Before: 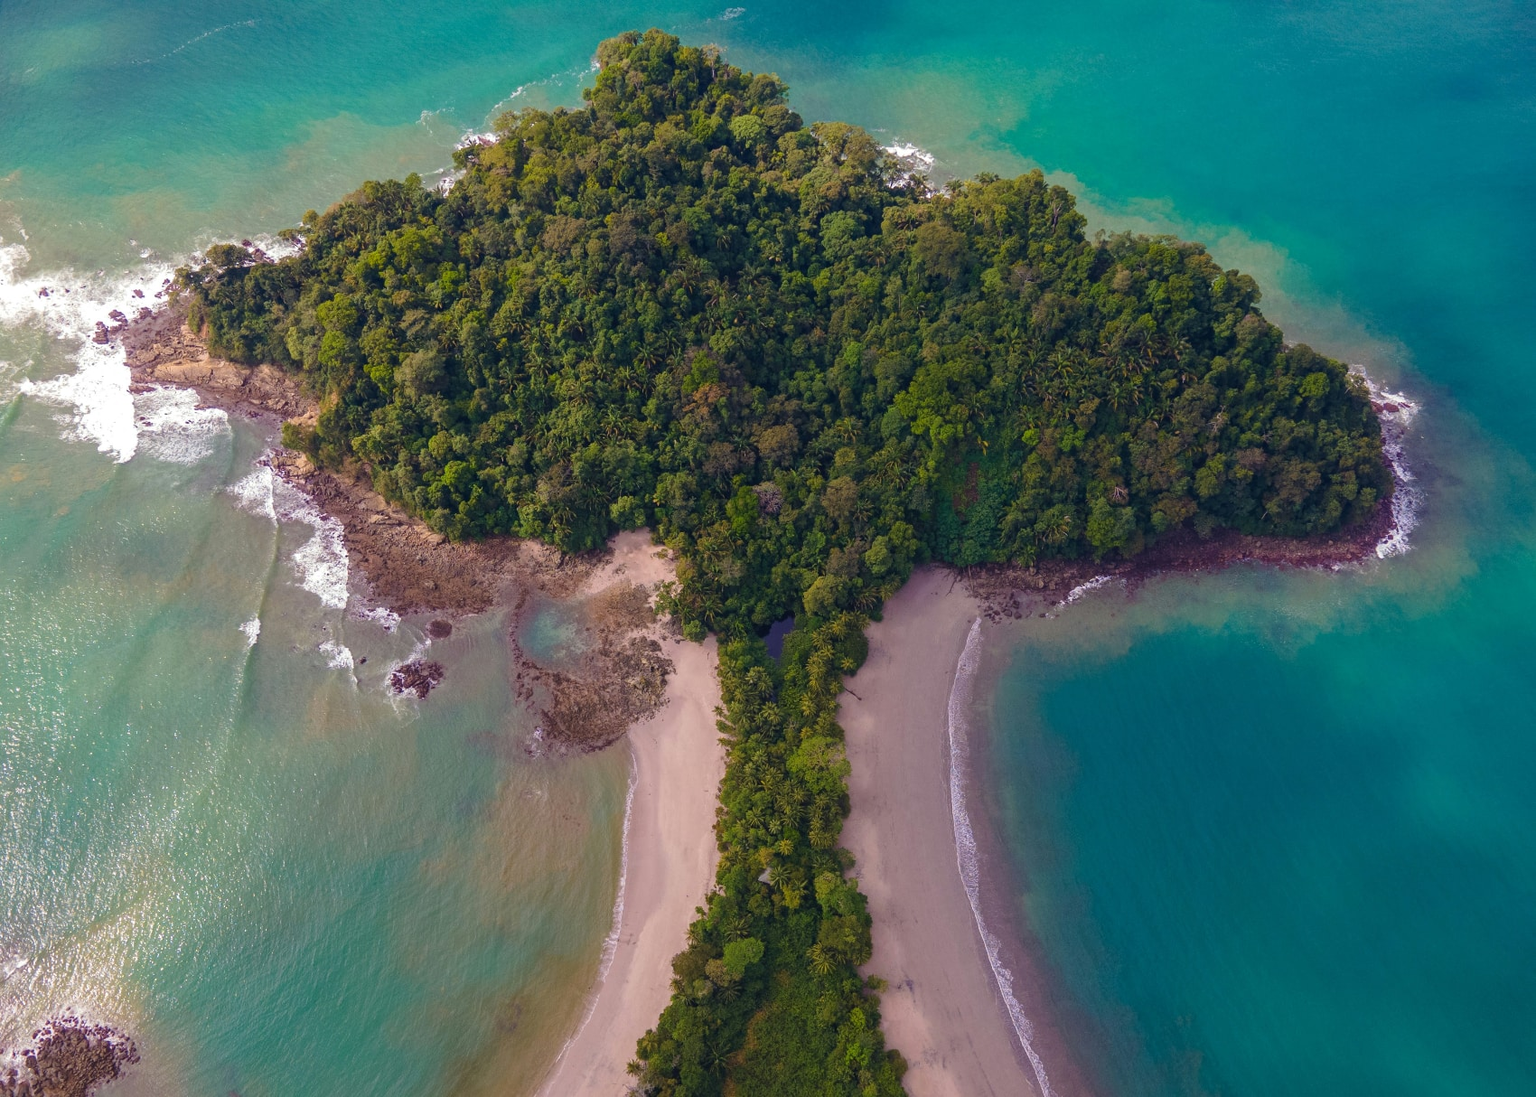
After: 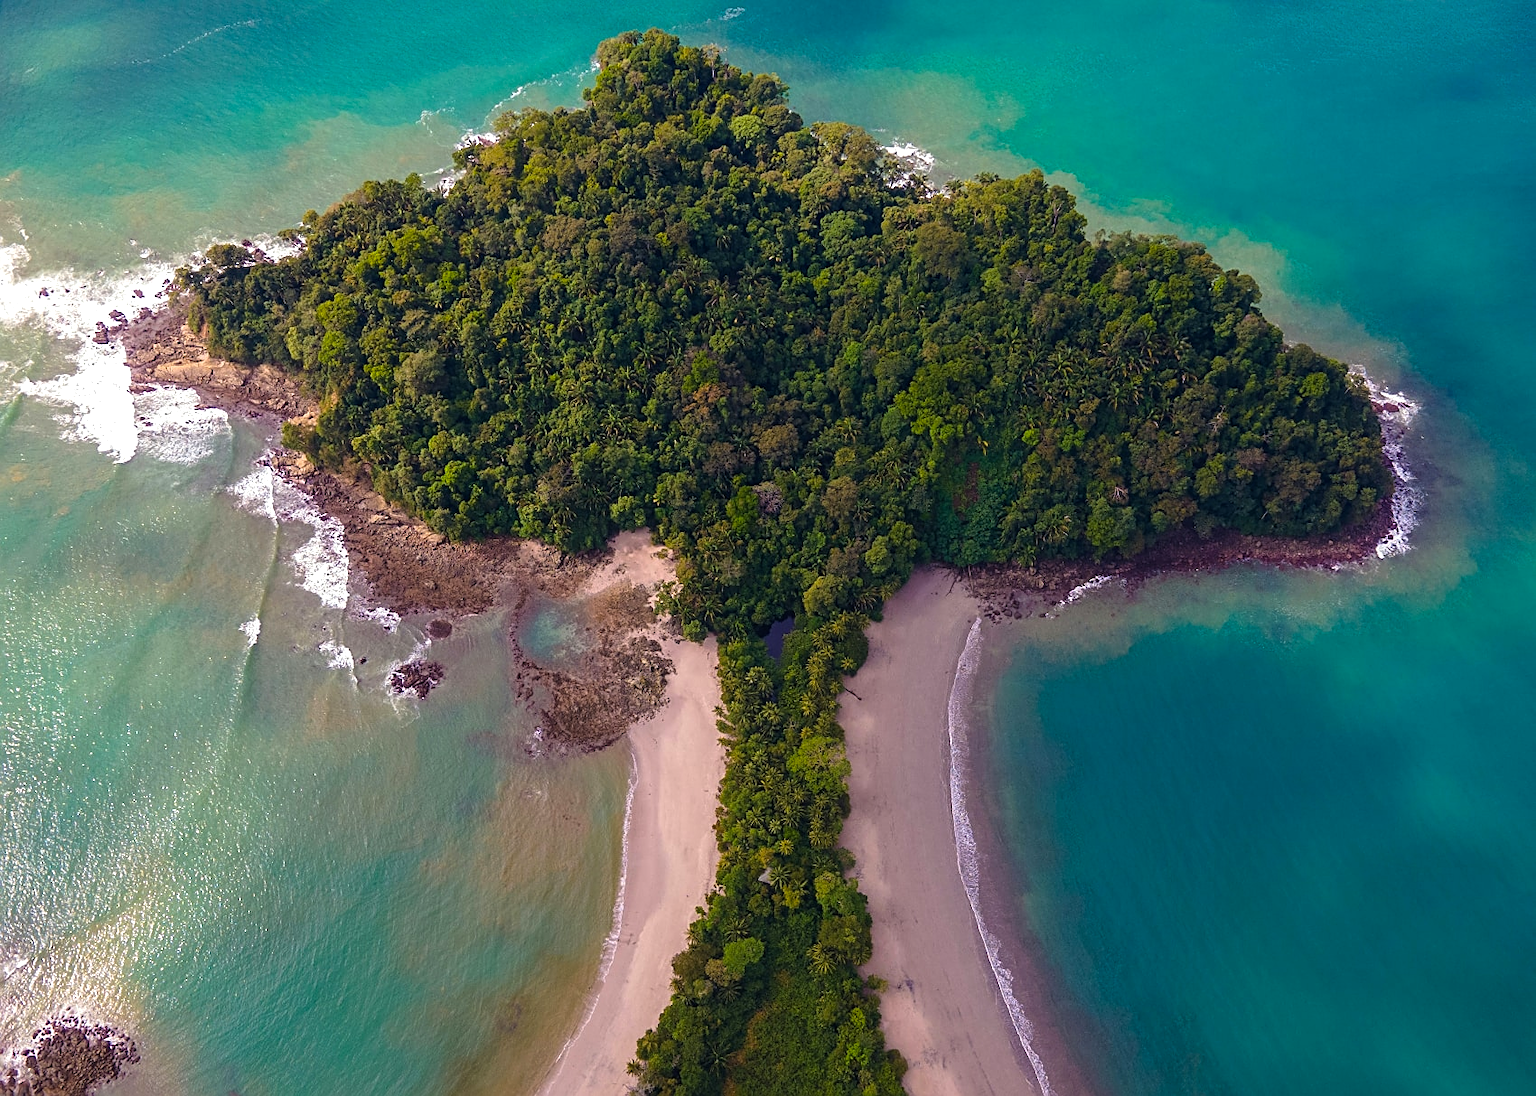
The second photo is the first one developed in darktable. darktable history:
sharpen: on, module defaults
color balance rgb: linear chroma grading › global chroma 10%, global vibrance 10%, contrast 15%, saturation formula JzAzBz (2021)
